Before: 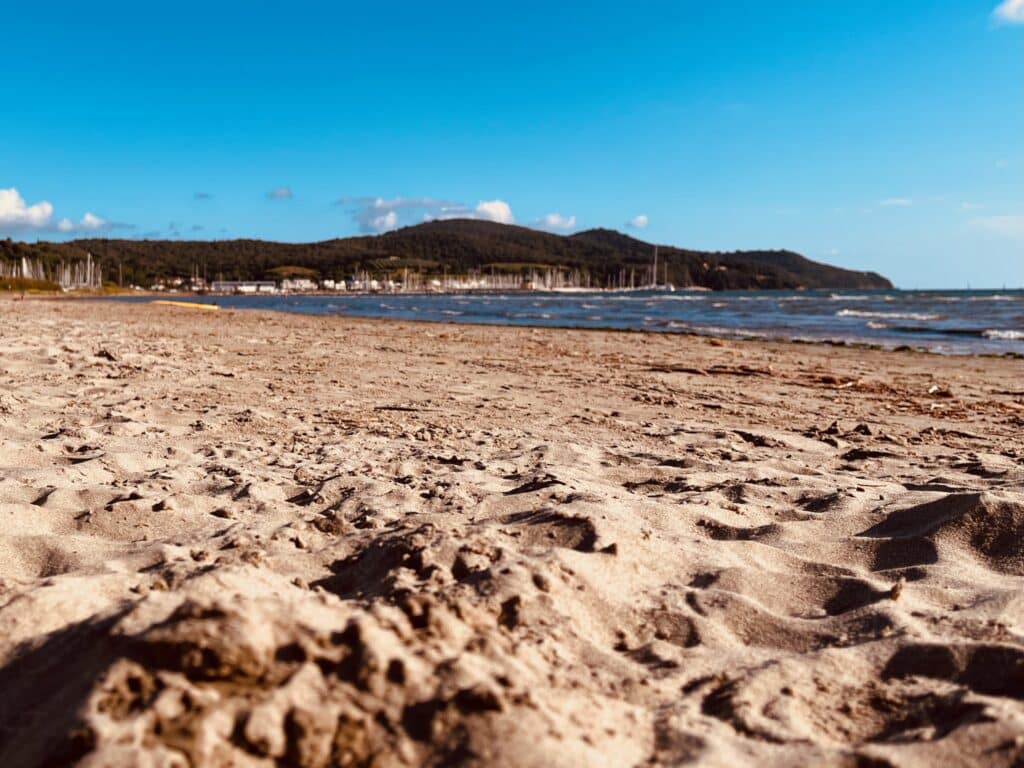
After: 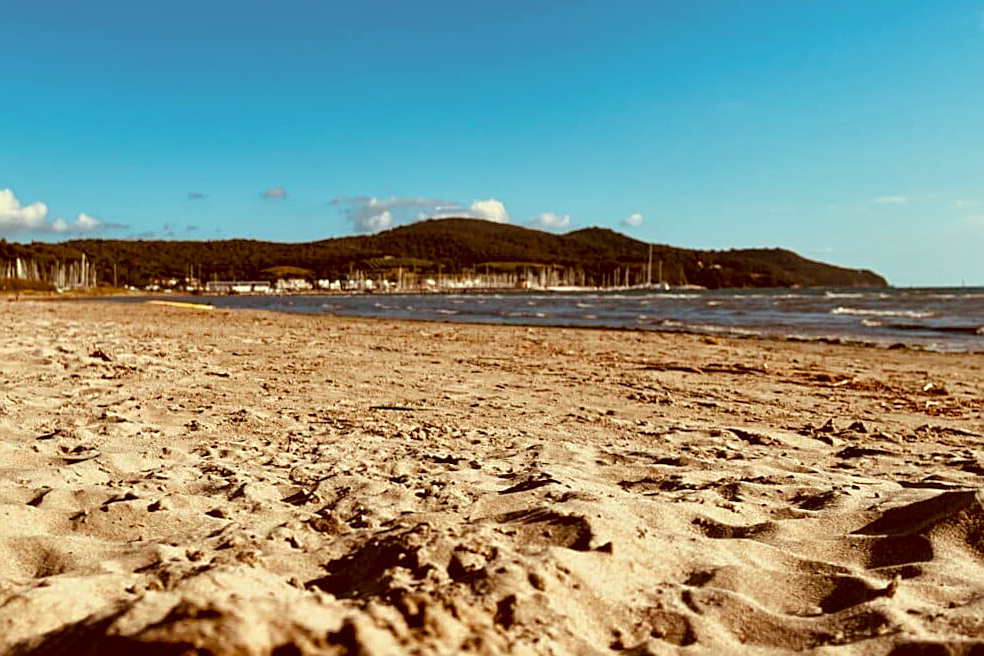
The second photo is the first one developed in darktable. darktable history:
sharpen: on, module defaults
tone equalizer: on, module defaults
color correction: highlights a* -5.94, highlights b* 9.48, shadows a* 10.12, shadows b* 23.94
crop and rotate: angle 0.2°, left 0.275%, right 3.127%, bottom 14.18%
